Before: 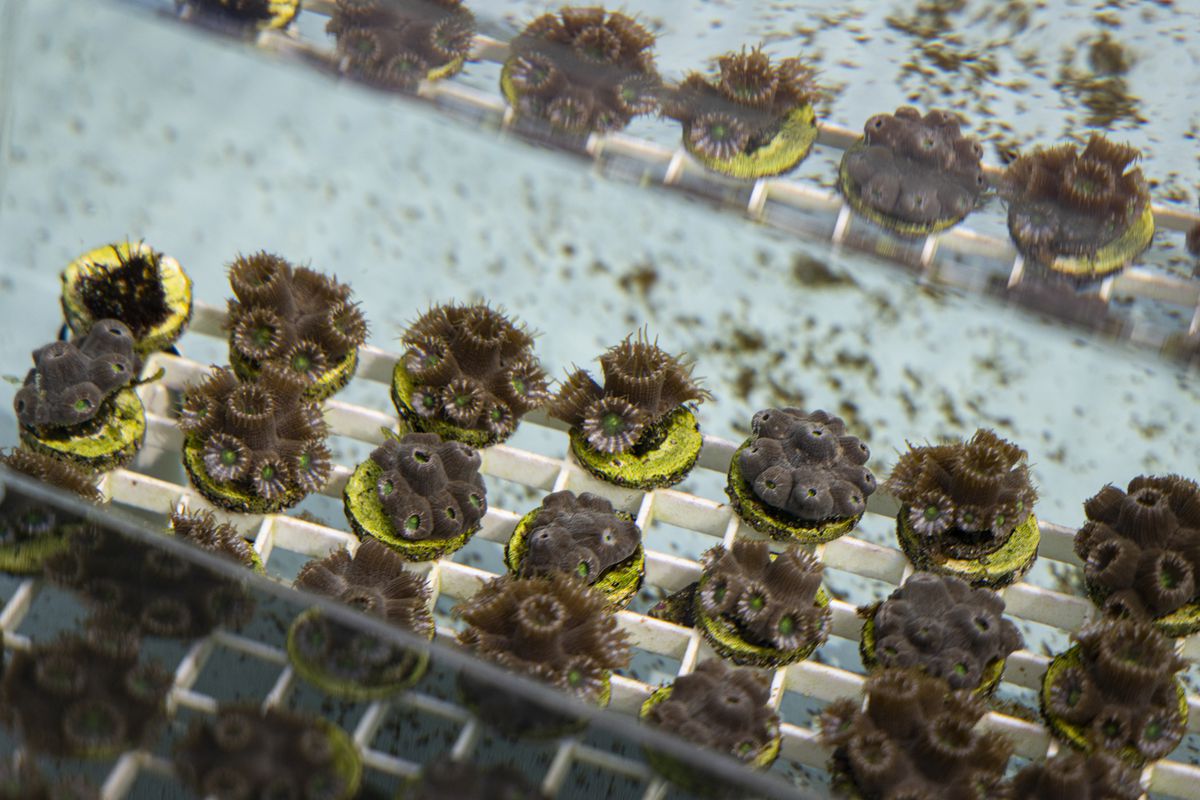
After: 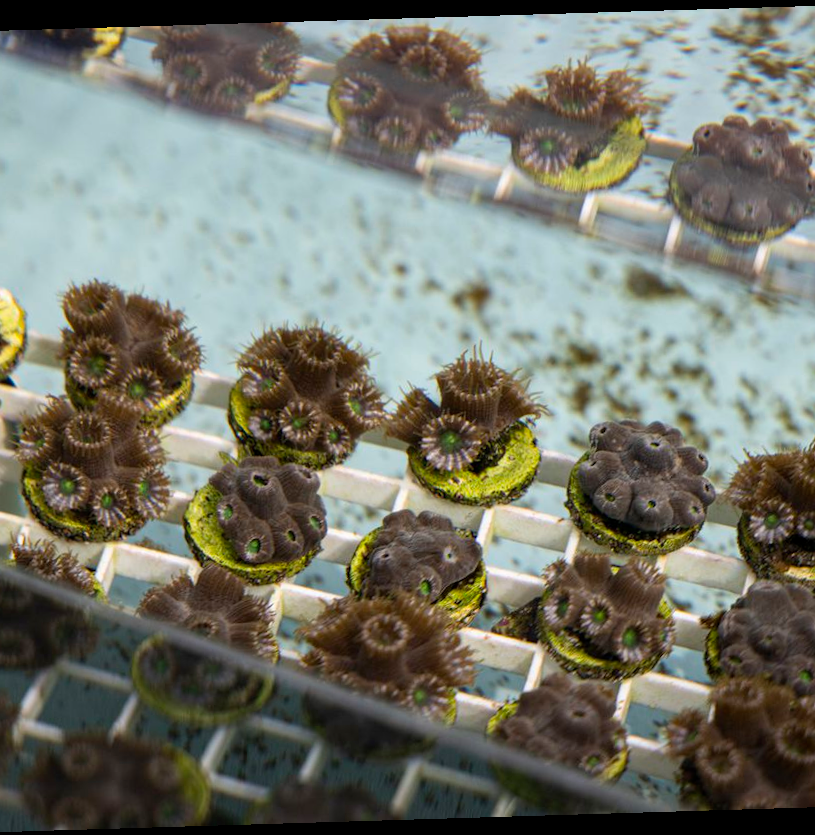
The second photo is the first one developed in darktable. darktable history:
rotate and perspective: rotation -1.75°, automatic cropping off
crop and rotate: left 14.436%, right 18.898%
